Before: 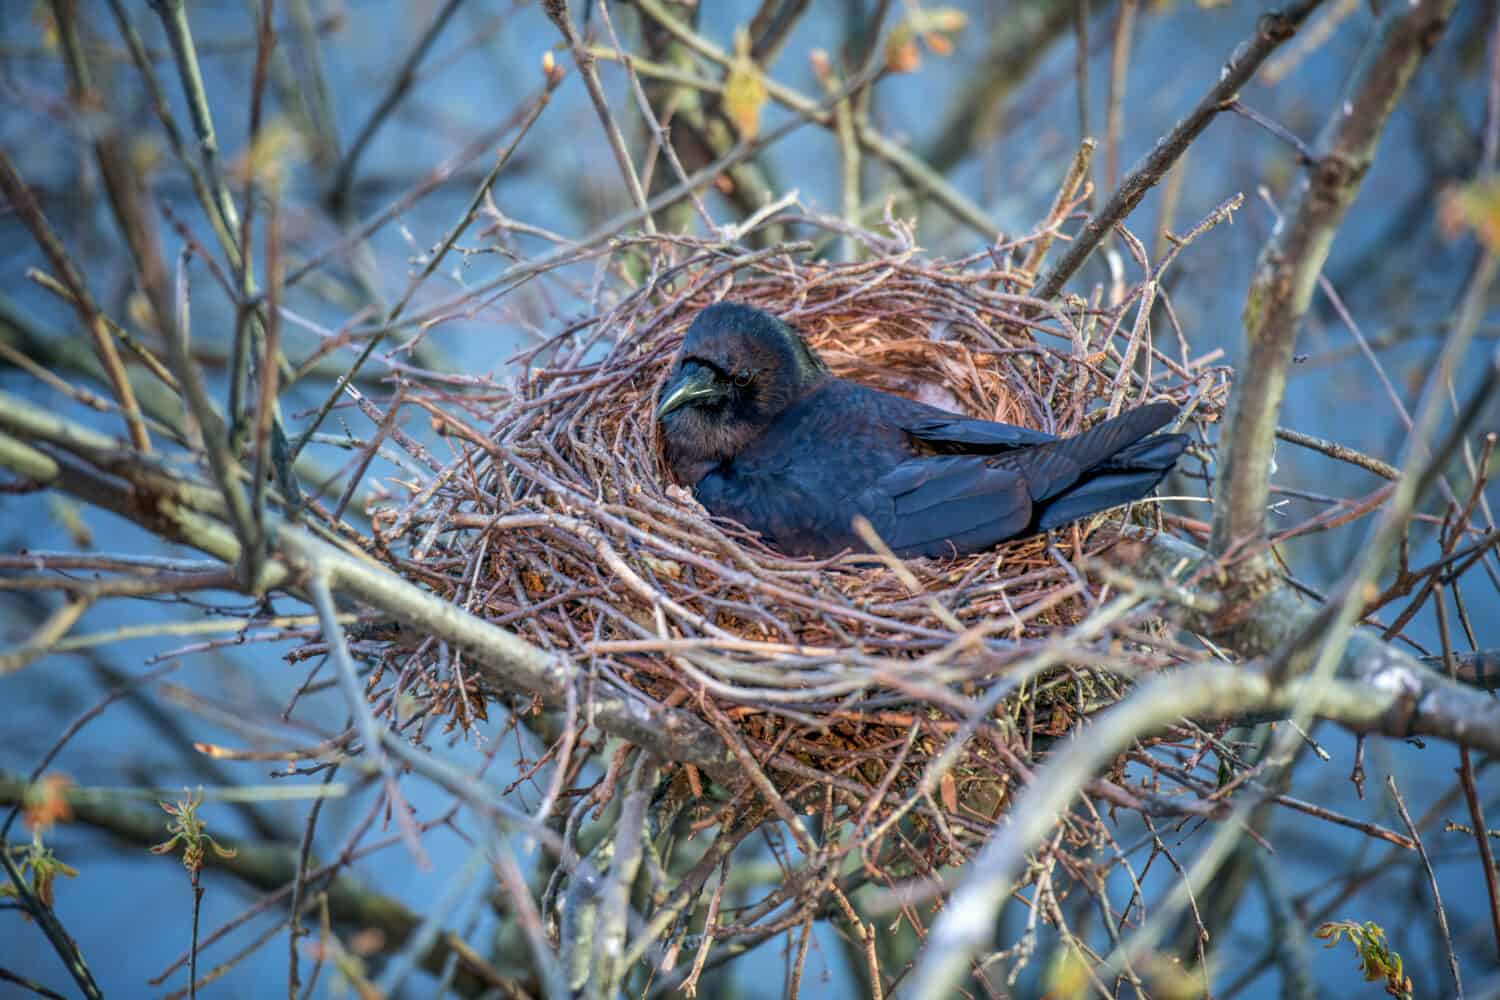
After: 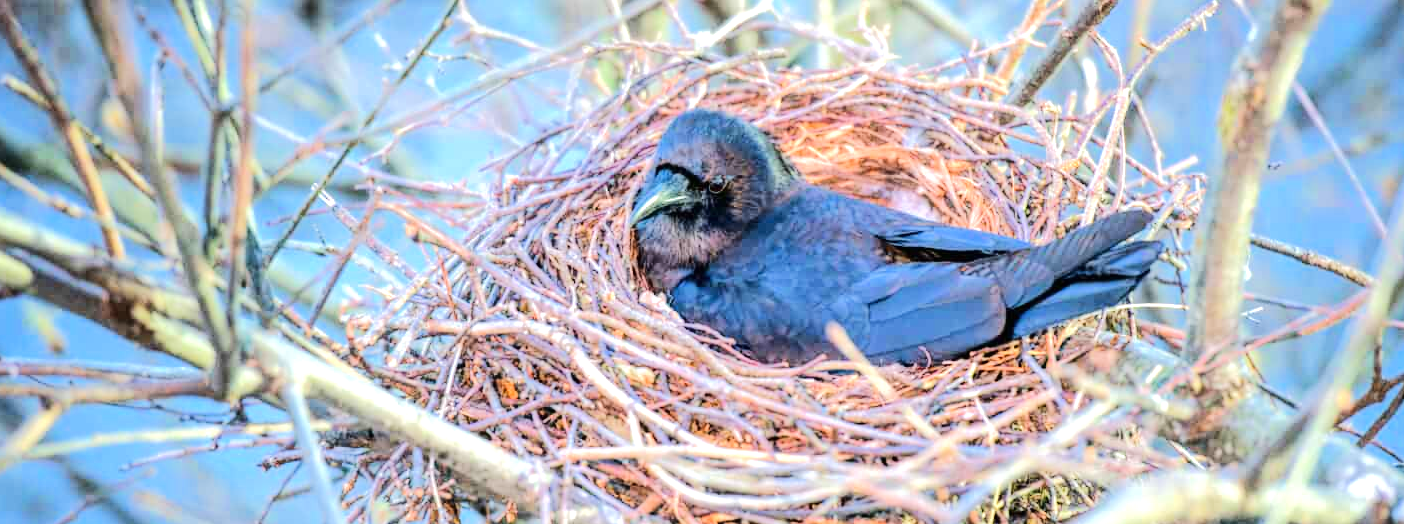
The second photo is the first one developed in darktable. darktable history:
exposure: black level correction 0, exposure 0.697 EV, compensate highlight preservation false
crop: left 1.771%, top 19.349%, right 4.617%, bottom 28.153%
tone equalizer: -7 EV 0.159 EV, -6 EV 0.628 EV, -5 EV 1.12 EV, -4 EV 1.34 EV, -3 EV 1.17 EV, -2 EV 0.6 EV, -1 EV 0.151 EV, edges refinement/feathering 500, mask exposure compensation -1.57 EV, preserve details no
